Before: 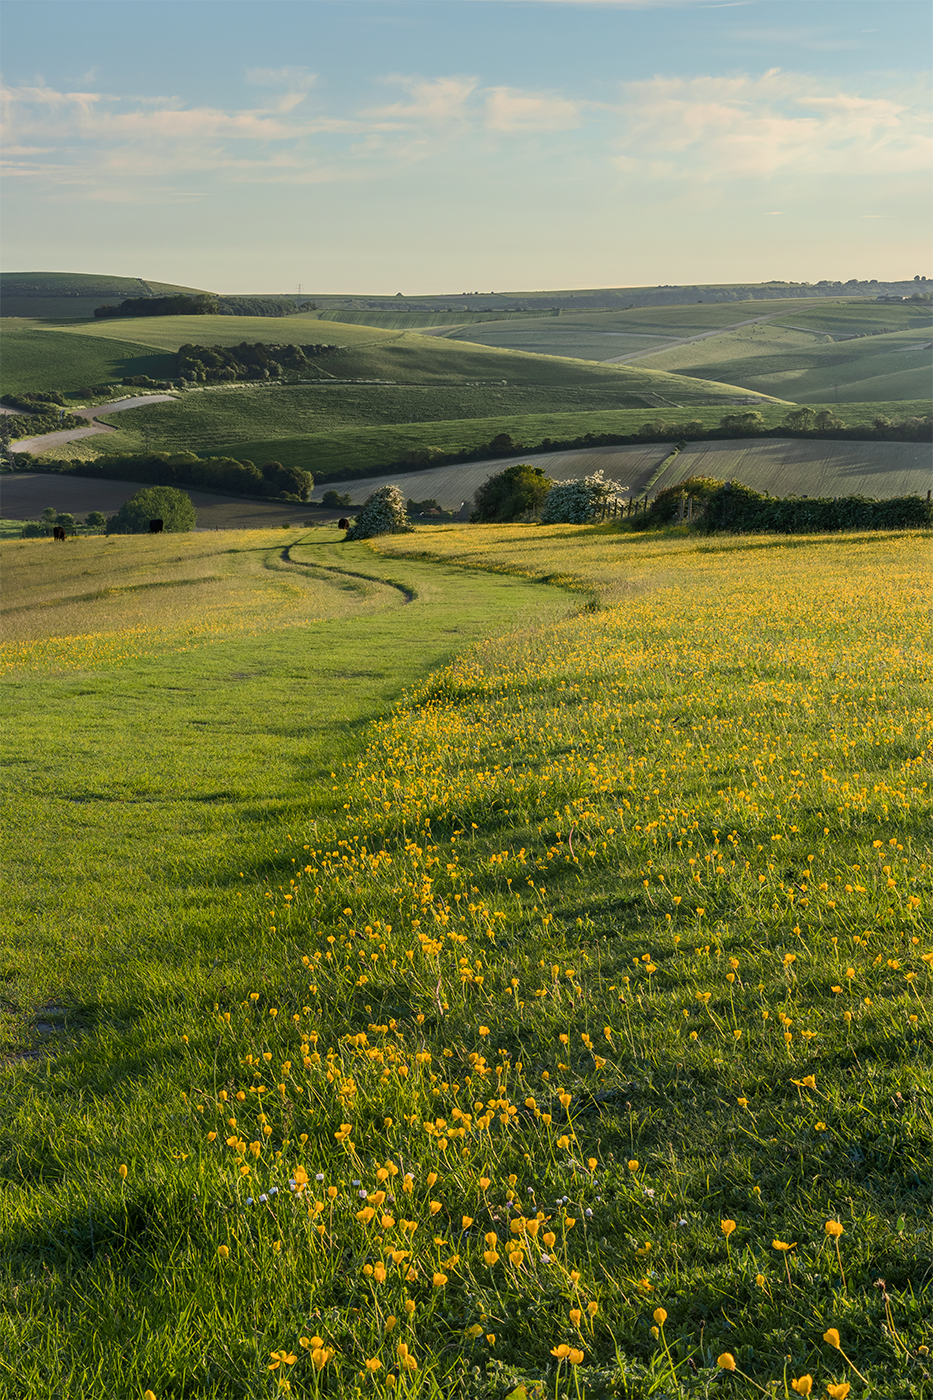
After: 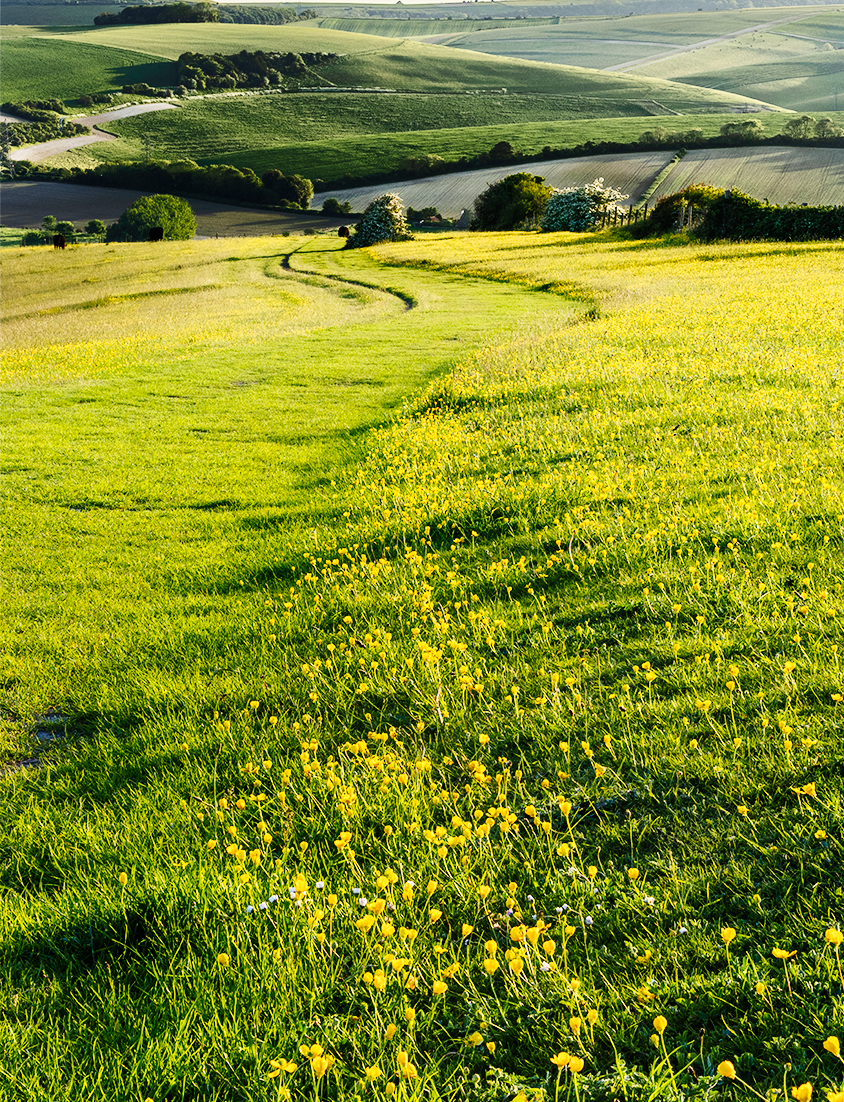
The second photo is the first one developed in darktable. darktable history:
crop: top 20.916%, right 9.437%, bottom 0.316%
base curve: curves: ch0 [(0, 0) (0, 0) (0.002, 0.001) (0.008, 0.003) (0.019, 0.011) (0.037, 0.037) (0.064, 0.11) (0.102, 0.232) (0.152, 0.379) (0.216, 0.524) (0.296, 0.665) (0.394, 0.789) (0.512, 0.881) (0.651, 0.945) (0.813, 0.986) (1, 1)], preserve colors none
